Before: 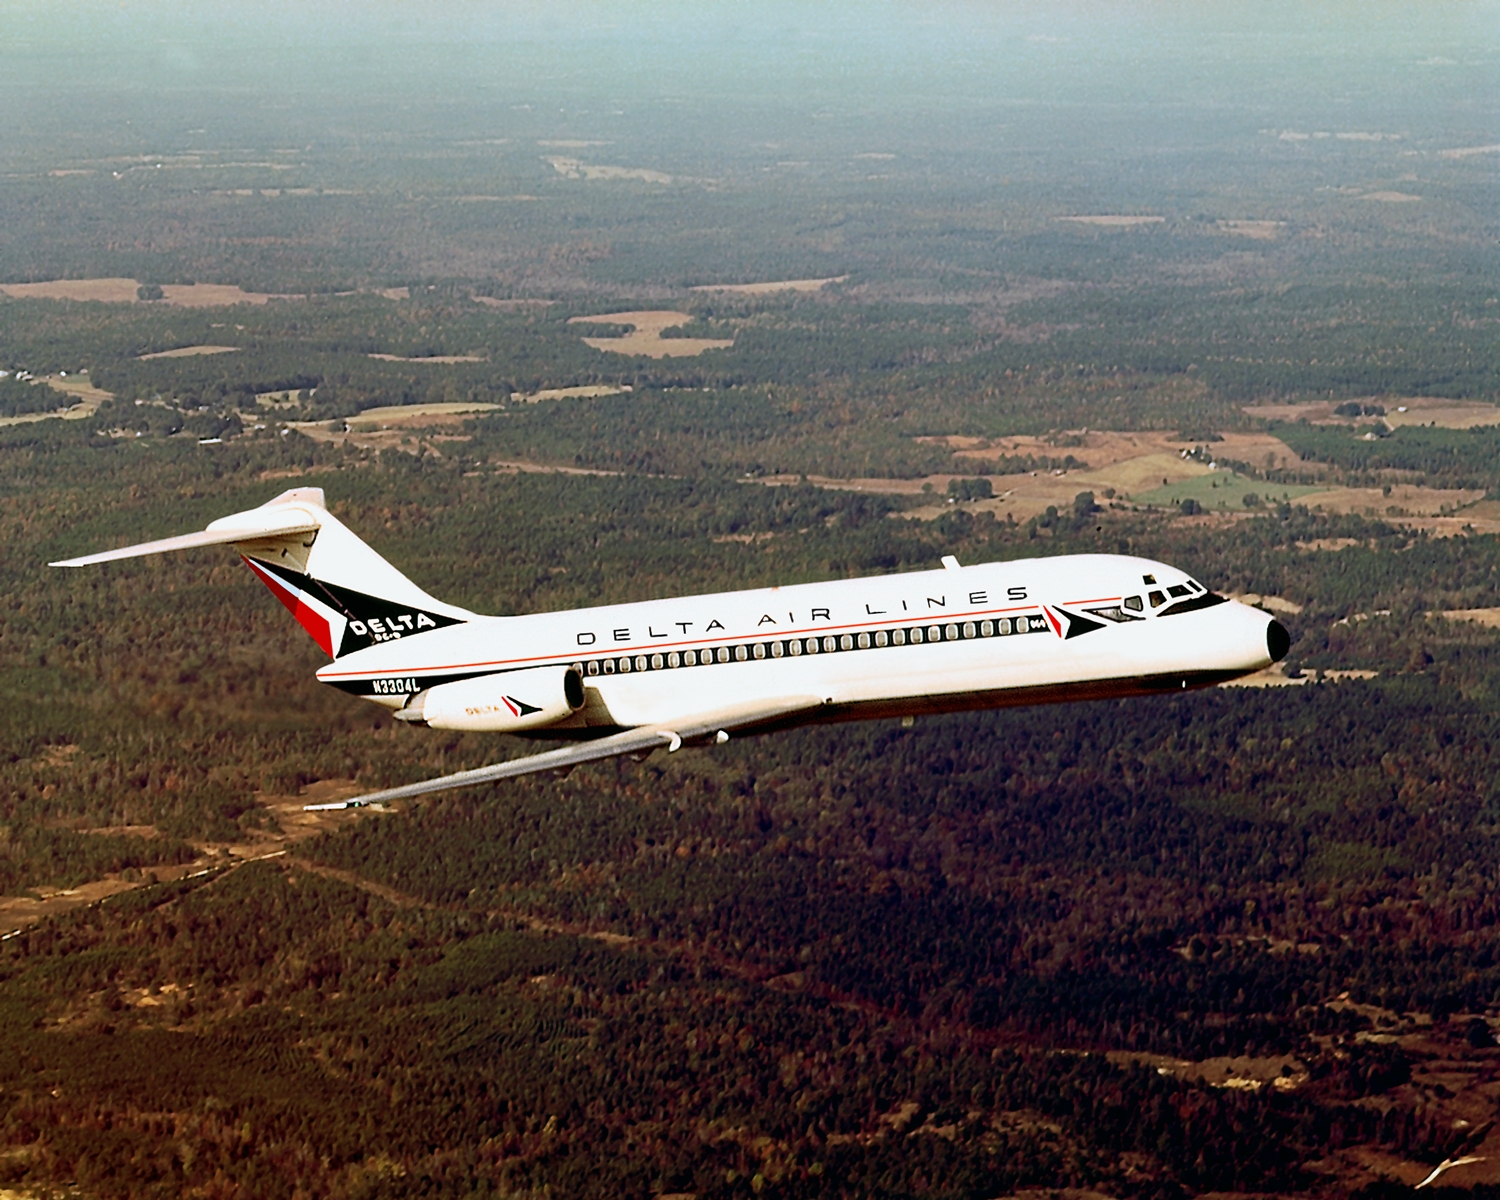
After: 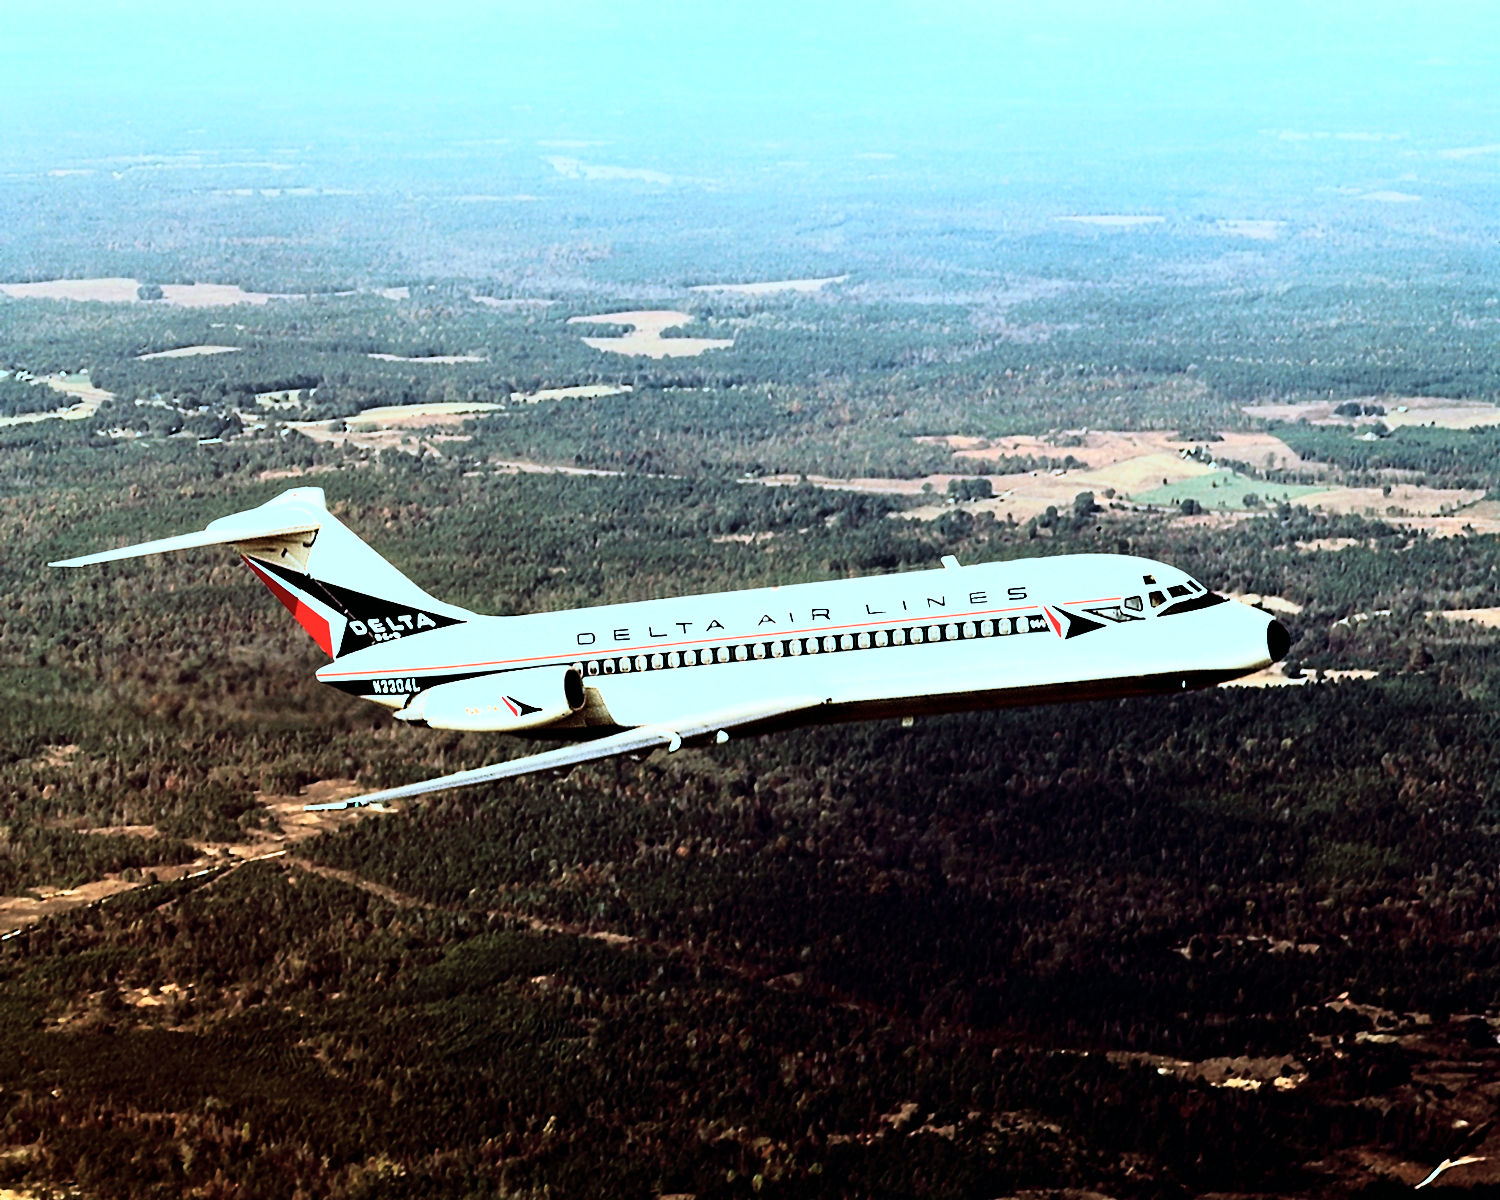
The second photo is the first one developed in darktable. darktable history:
rgb curve: curves: ch0 [(0, 0) (0.21, 0.15) (0.24, 0.21) (0.5, 0.75) (0.75, 0.96) (0.89, 0.99) (1, 1)]; ch1 [(0, 0.02) (0.21, 0.13) (0.25, 0.2) (0.5, 0.67) (0.75, 0.9) (0.89, 0.97) (1, 1)]; ch2 [(0, 0.02) (0.21, 0.13) (0.25, 0.2) (0.5, 0.67) (0.75, 0.9) (0.89, 0.97) (1, 1)], compensate middle gray true
color correction: highlights a* -10.69, highlights b* -19.19
